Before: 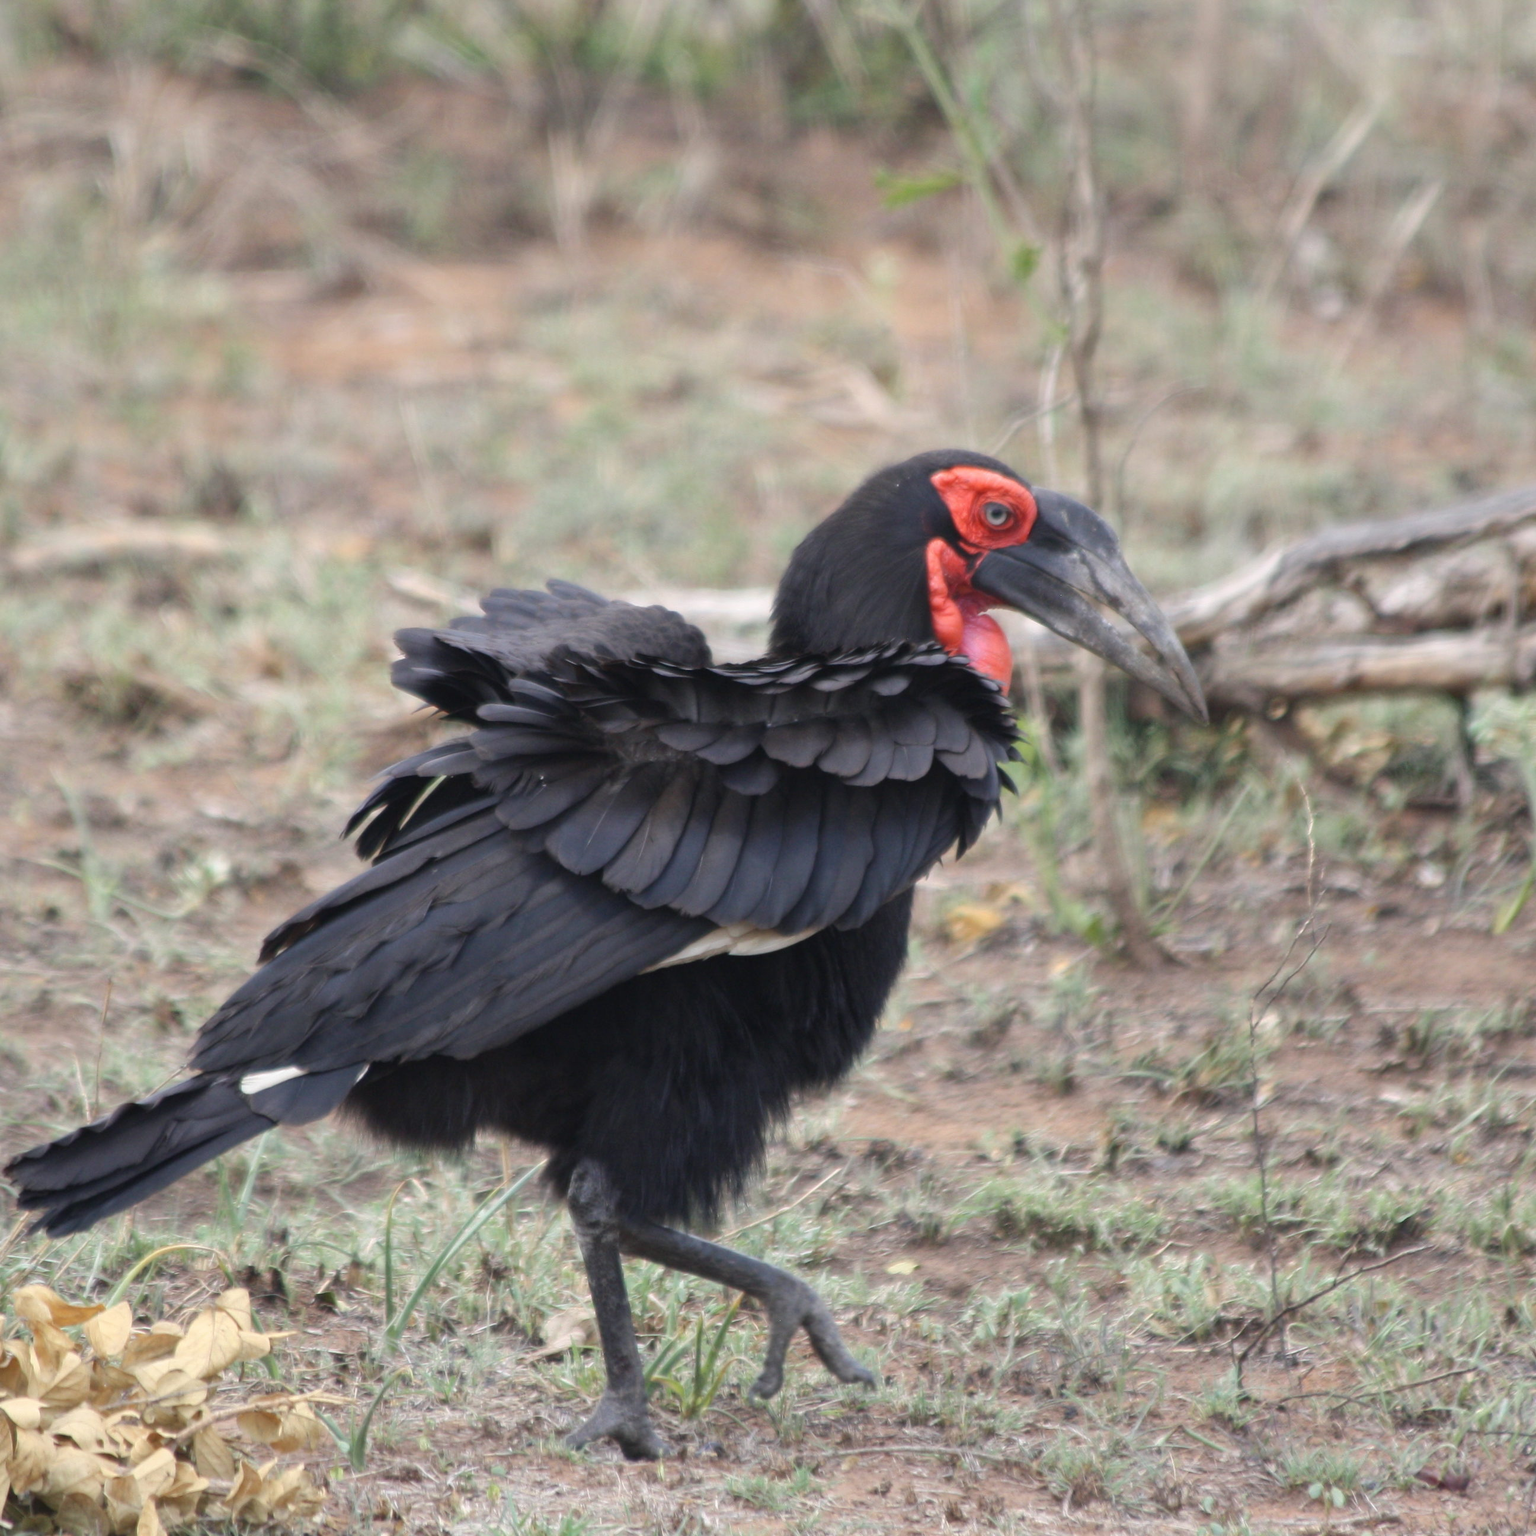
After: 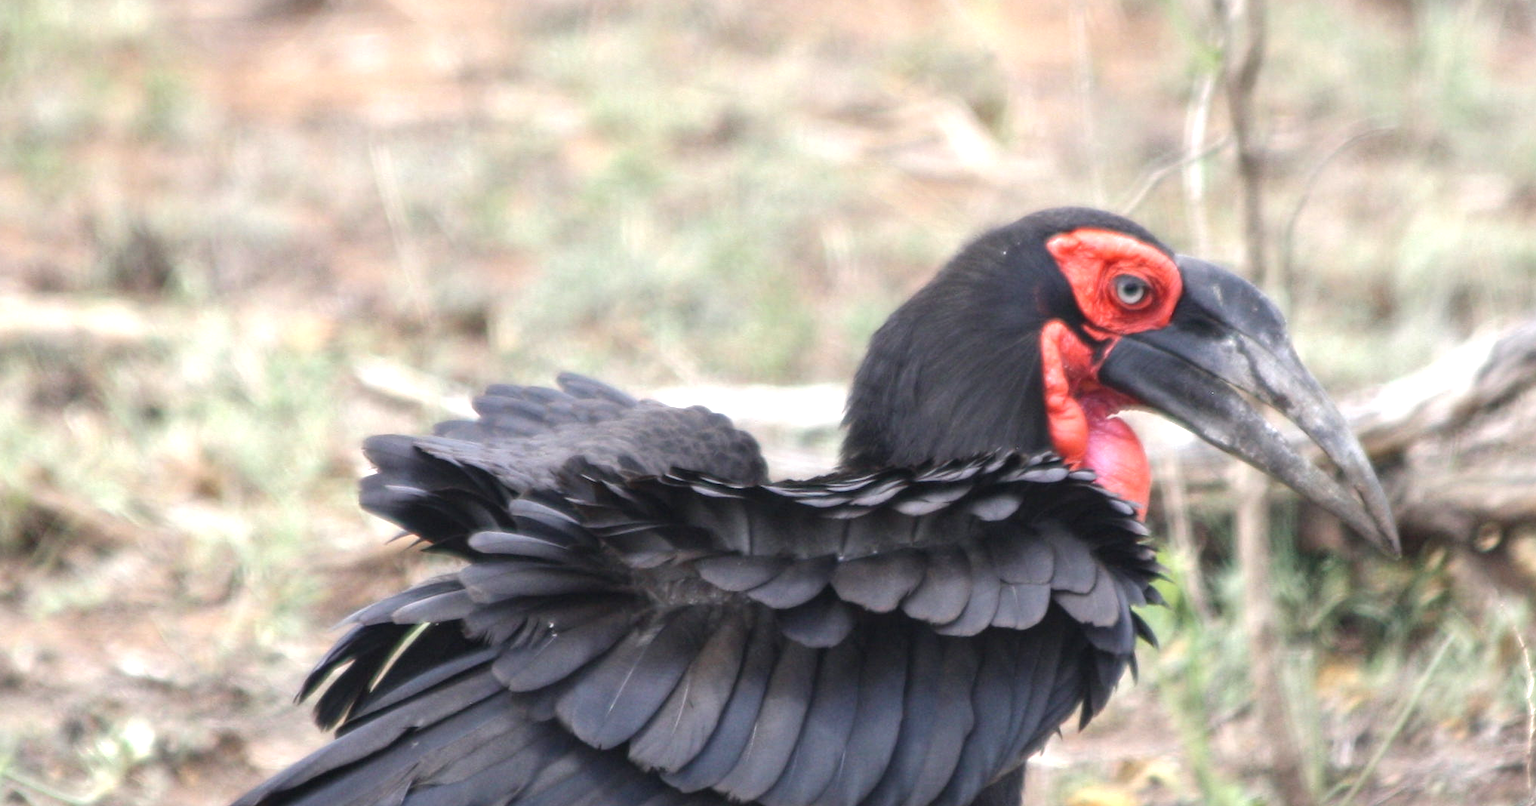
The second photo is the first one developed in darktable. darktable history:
exposure: black level correction 0, exposure 0.699 EV, compensate highlight preservation false
crop: left 7.111%, top 18.683%, right 14.373%, bottom 40.039%
local contrast: detail 130%
